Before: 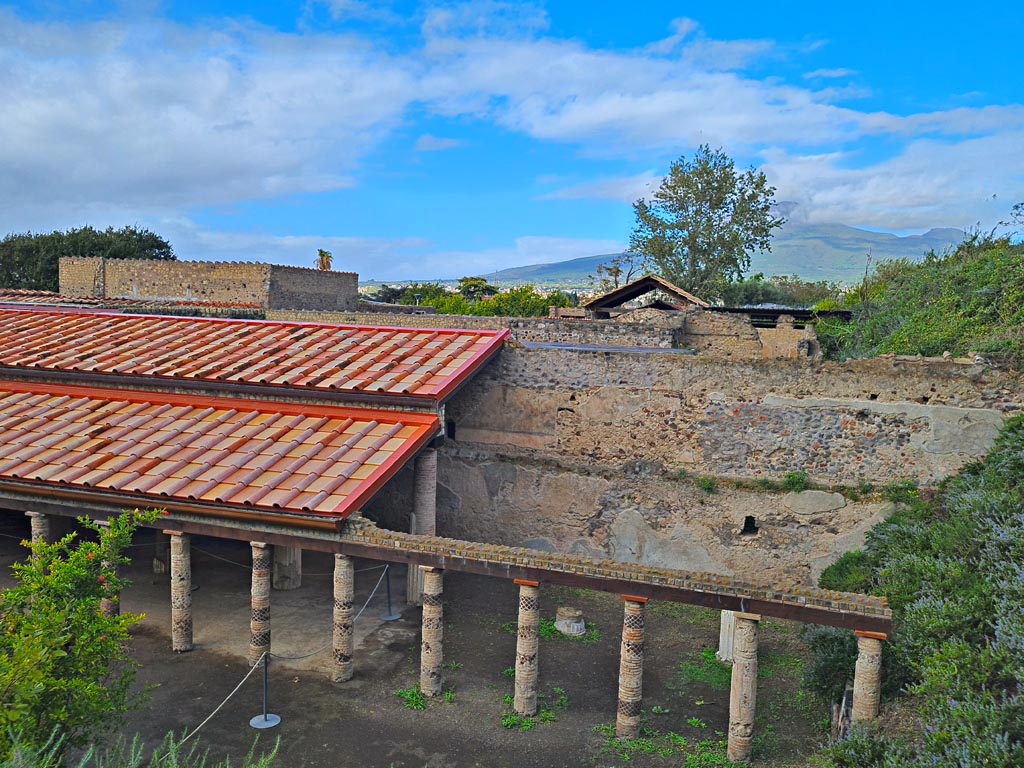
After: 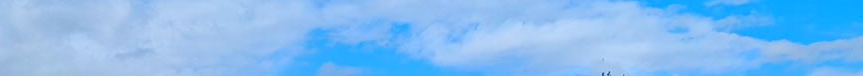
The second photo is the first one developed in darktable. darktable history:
tone equalizer: -8 EV -0.55 EV
crop and rotate: left 9.644%, top 9.491%, right 6.021%, bottom 80.509%
